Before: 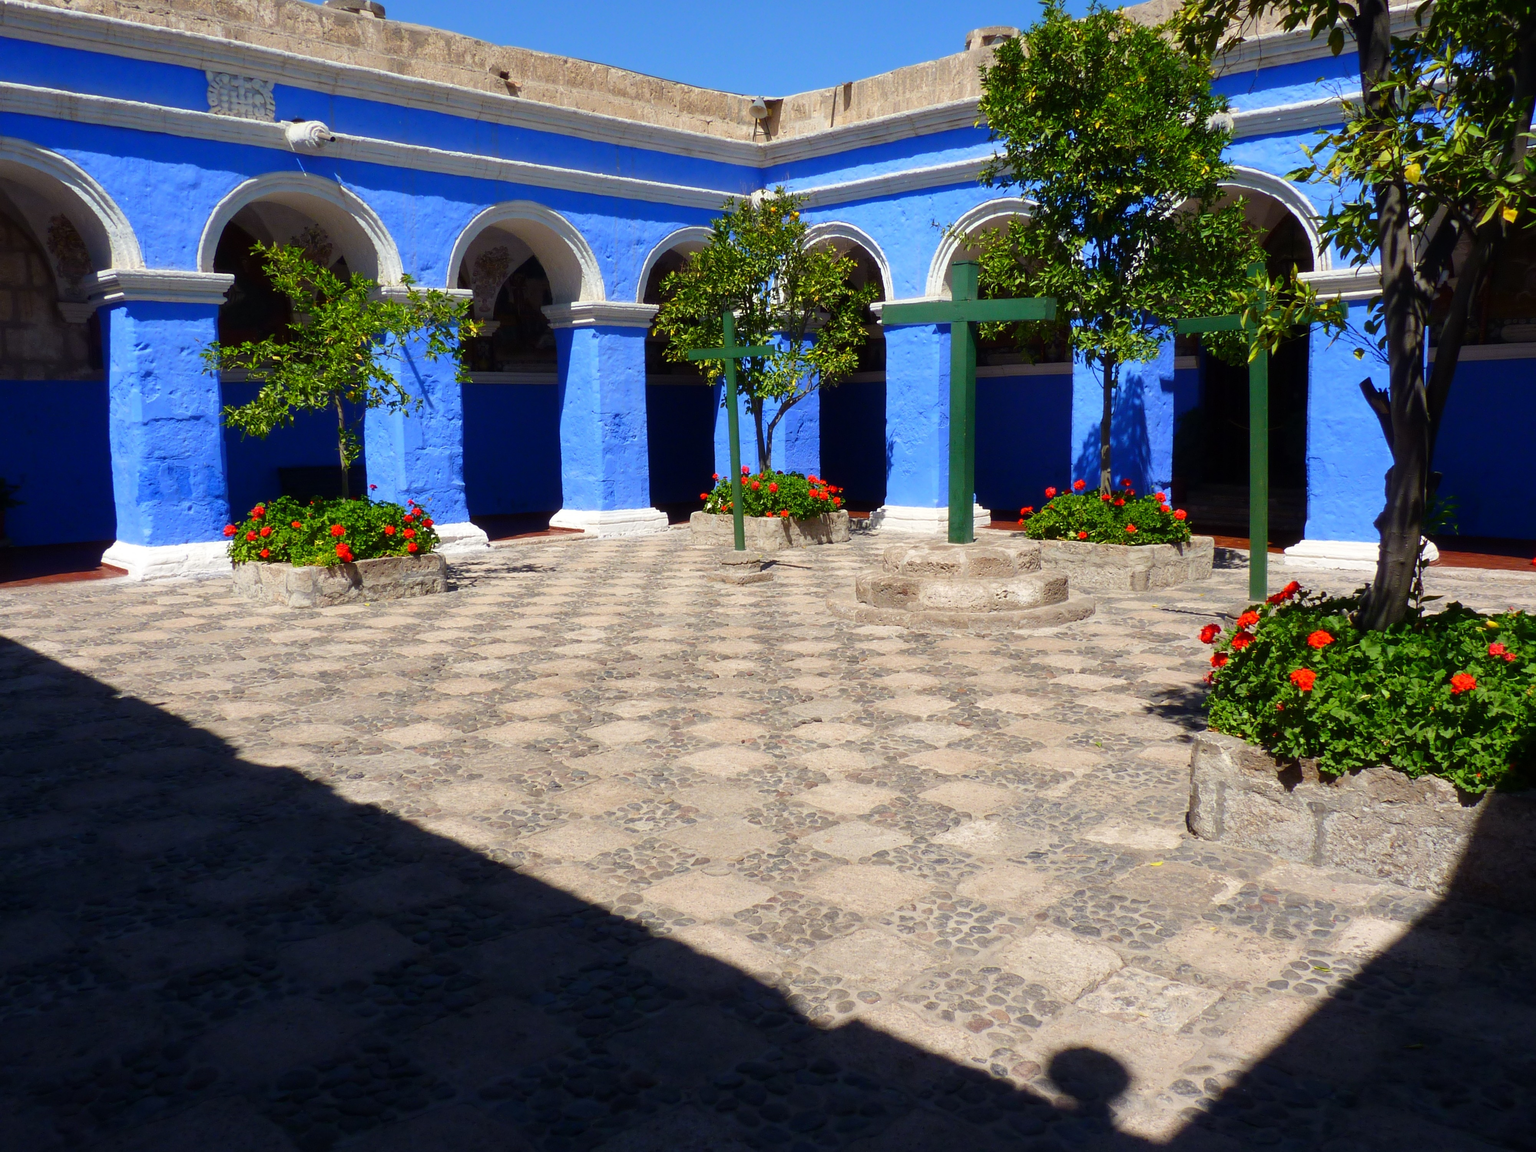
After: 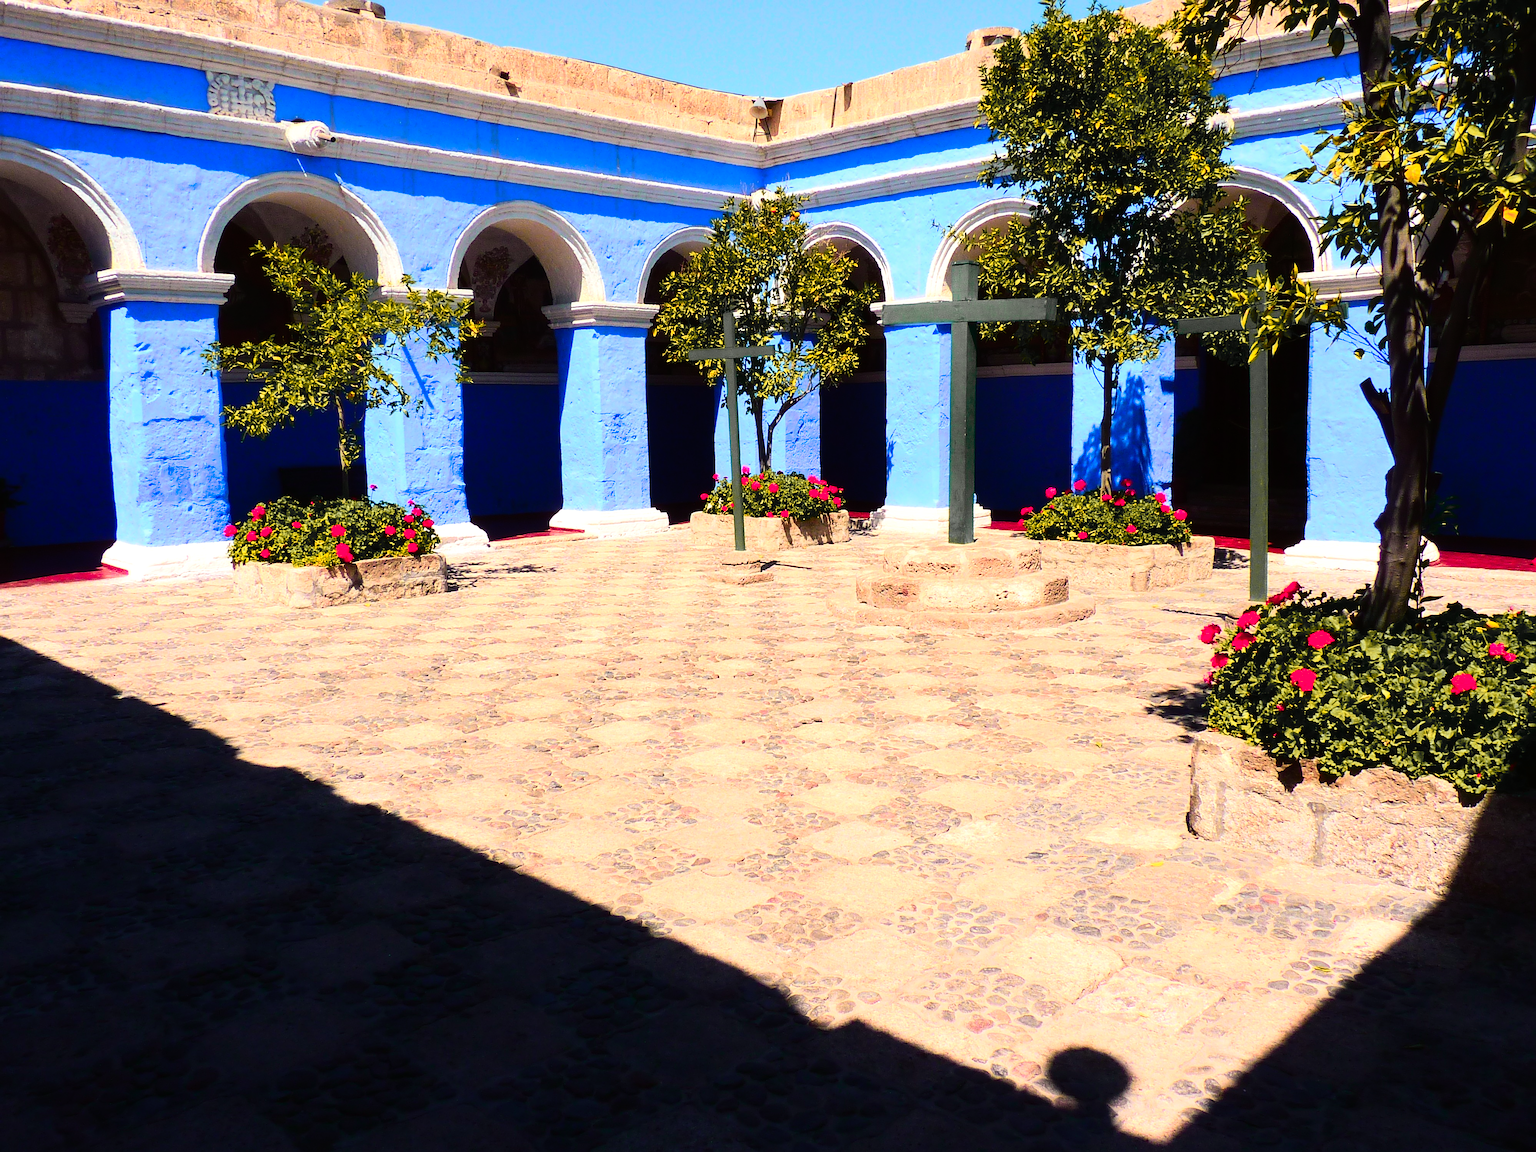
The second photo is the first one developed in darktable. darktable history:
velvia: on, module defaults
tone equalizer: -8 EV -0.75 EV, -7 EV -0.7 EV, -6 EV -0.6 EV, -5 EV -0.4 EV, -3 EV 0.4 EV, -2 EV 0.6 EV, -1 EV 0.7 EV, +0 EV 0.75 EV, edges refinement/feathering 500, mask exposure compensation -1.57 EV, preserve details no
sharpen: on, module defaults
color correction: highlights a* 3.84, highlights b* 5.07
tone curve: curves: ch0 [(0, 0.005) (0.103, 0.097) (0.18, 0.22) (0.4, 0.485) (0.5, 0.612) (0.668, 0.787) (0.823, 0.894) (1, 0.971)]; ch1 [(0, 0) (0.172, 0.123) (0.324, 0.253) (0.396, 0.388) (0.478, 0.461) (0.499, 0.498) (0.522, 0.528) (0.609, 0.686) (0.704, 0.818) (1, 1)]; ch2 [(0, 0) (0.411, 0.424) (0.496, 0.501) (0.515, 0.514) (0.555, 0.585) (0.641, 0.69) (1, 1)], color space Lab, independent channels, preserve colors none
color zones: curves: ch1 [(0.29, 0.492) (0.373, 0.185) (0.509, 0.481)]; ch2 [(0.25, 0.462) (0.749, 0.457)], mix 40.67%
